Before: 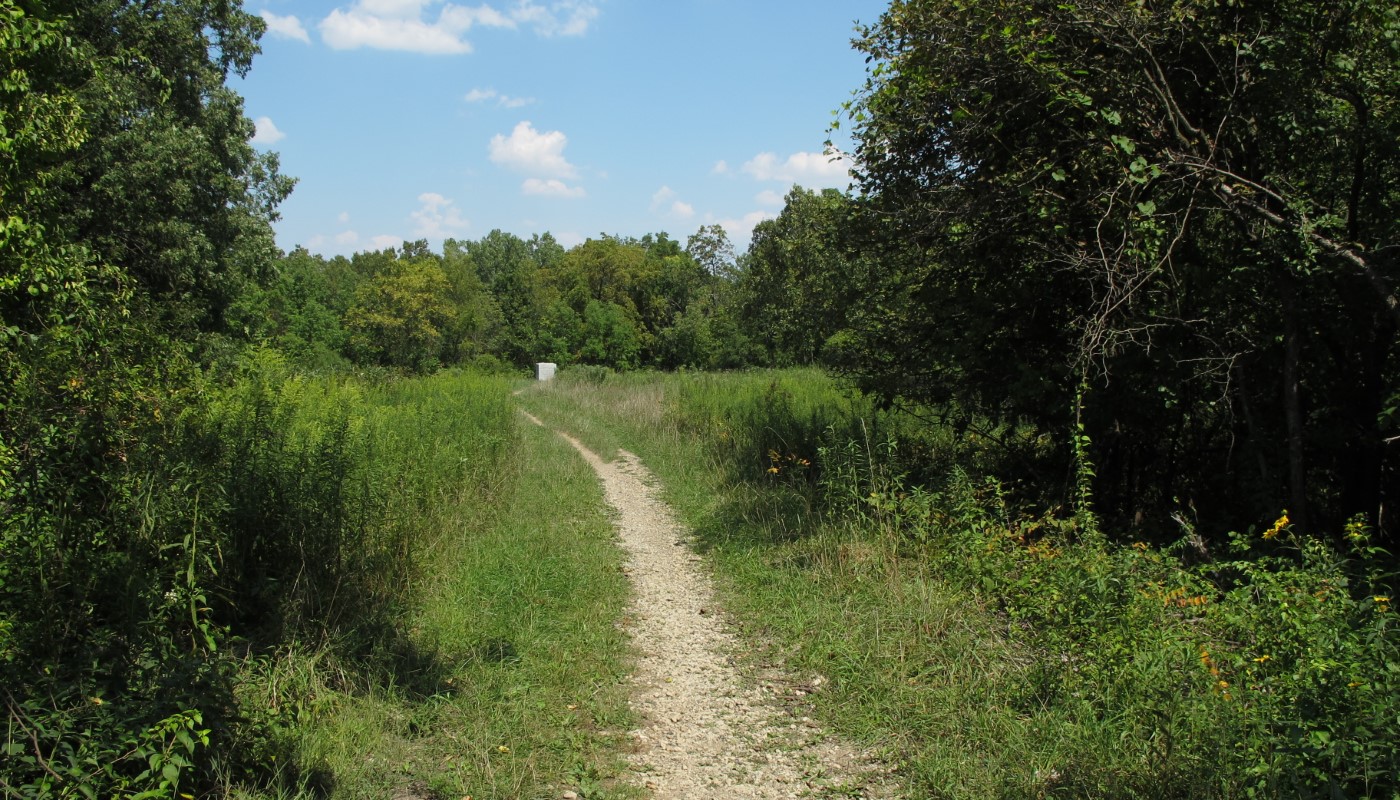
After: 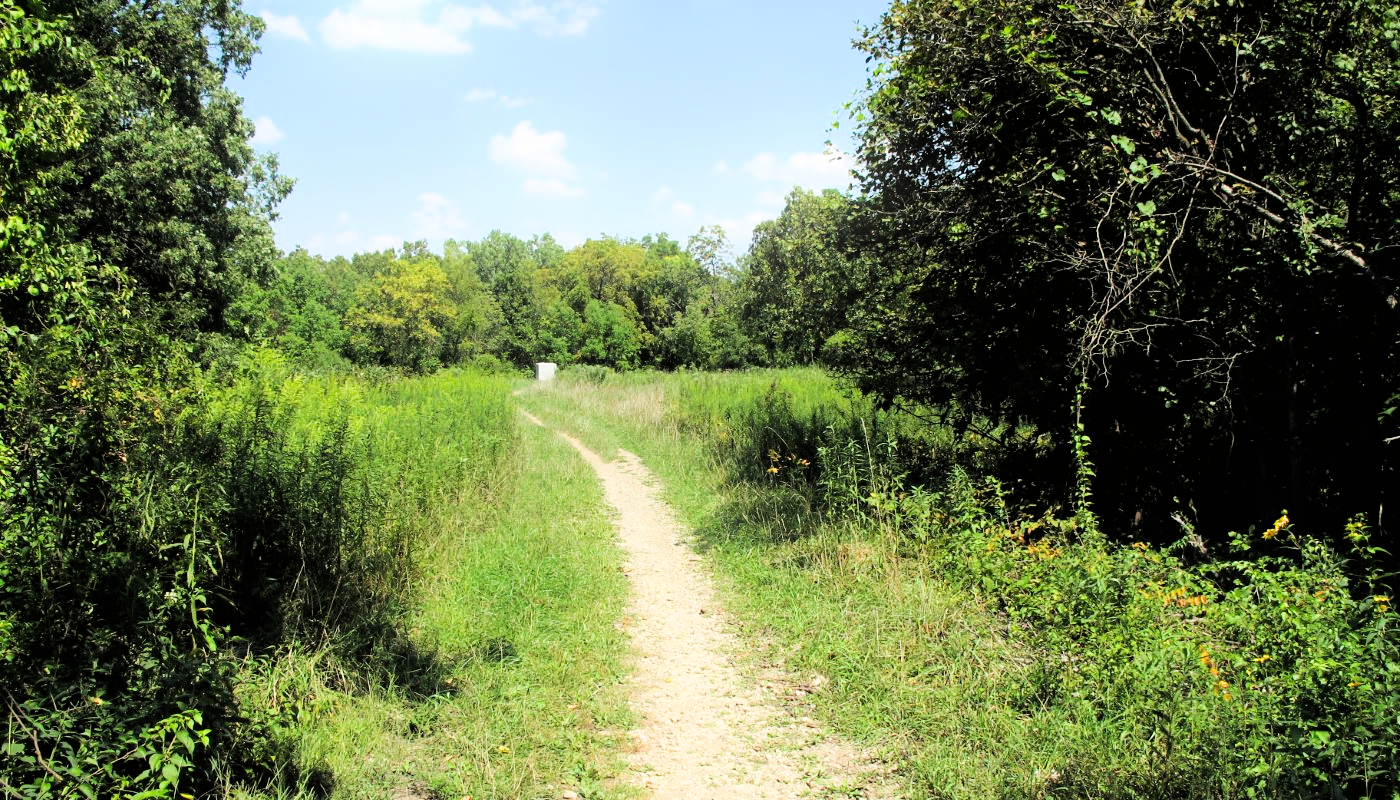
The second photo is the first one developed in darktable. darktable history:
filmic rgb: black relative exposure -5 EV, hardness 2.88, contrast 1.3
exposure: exposure 1.5 EV, compensate highlight preservation false
bloom: size 9%, threshold 100%, strength 7%
color correction: saturation 1.1
